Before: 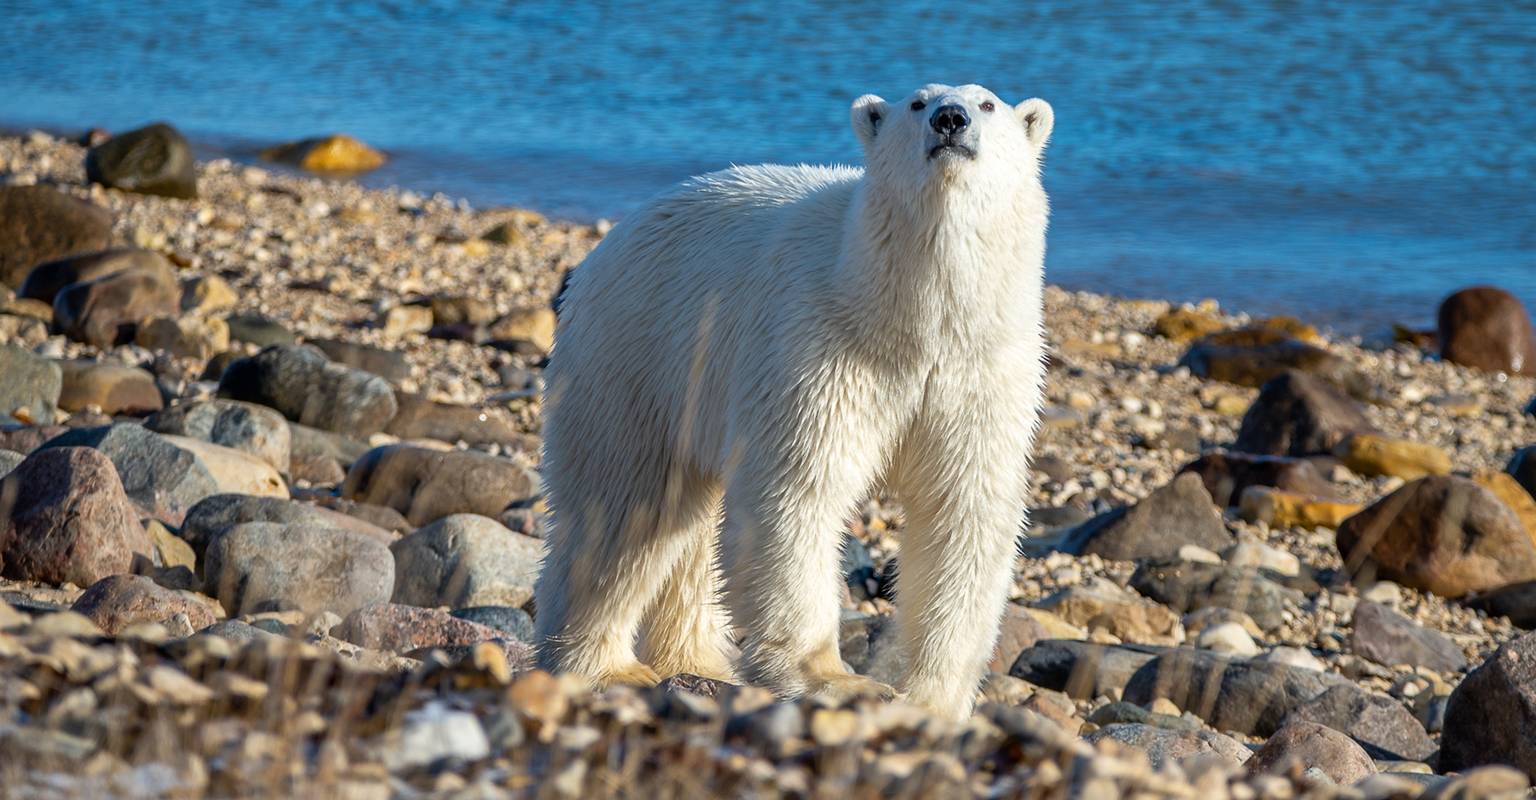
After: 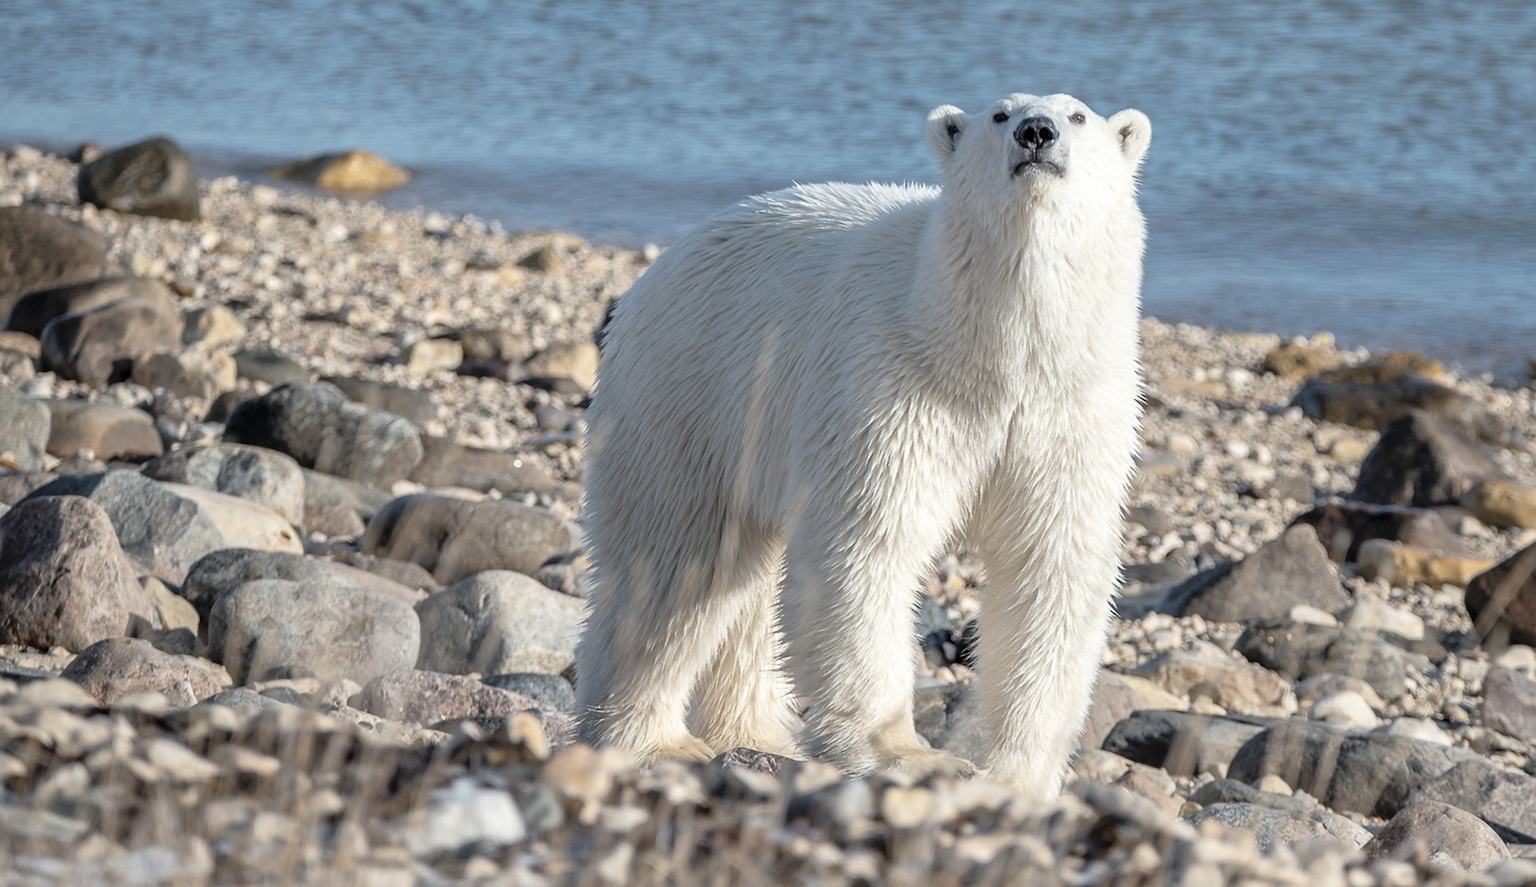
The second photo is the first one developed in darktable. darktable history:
contrast brightness saturation: brightness 0.18, saturation -0.5
crop and rotate: left 1.088%, right 8.807%
